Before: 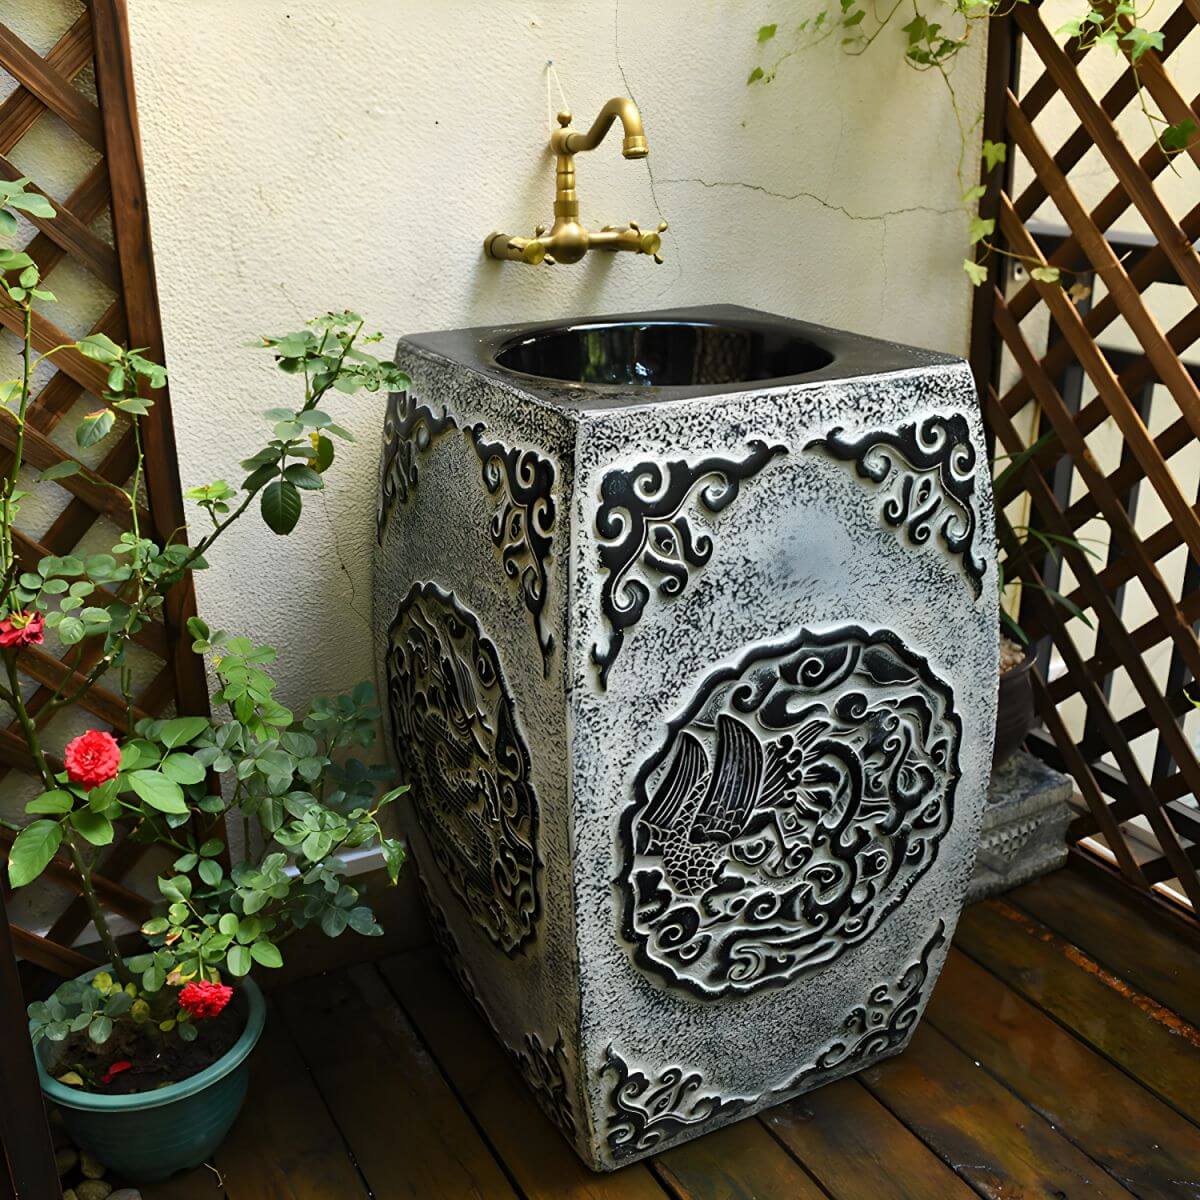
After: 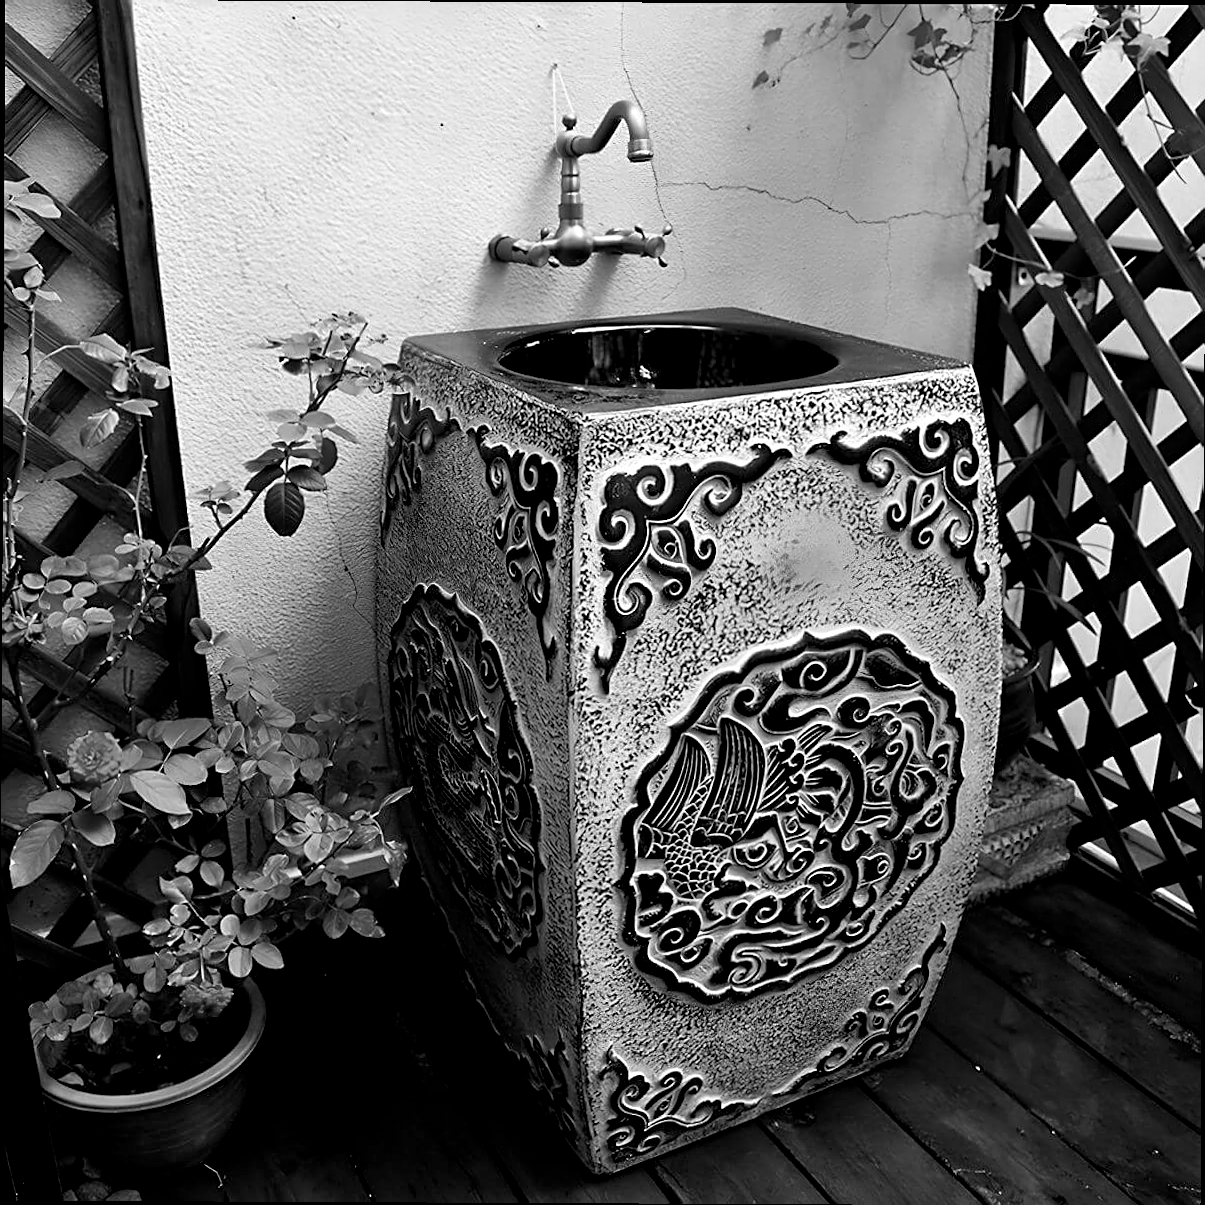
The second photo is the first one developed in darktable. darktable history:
exposure: black level correction 0.009, exposure 0.016 EV, compensate highlight preservation false
sharpen: on, module defaults
color zones: curves: ch0 [(0, 0.5) (0.143, 0.5) (0.286, 0.5) (0.429, 0.5) (0.571, 0.5) (0.714, 0.476) (0.857, 0.5) (1, 0.5)]; ch2 [(0, 0.5) (0.143, 0.5) (0.286, 0.5) (0.429, 0.5) (0.571, 0.5) (0.714, 0.487) (0.857, 0.5) (1, 0.5)]
crop and rotate: angle -0.27°
color calibration: output gray [0.21, 0.42, 0.37, 0], illuminant as shot in camera, x 0.379, y 0.397, temperature 4138.34 K
